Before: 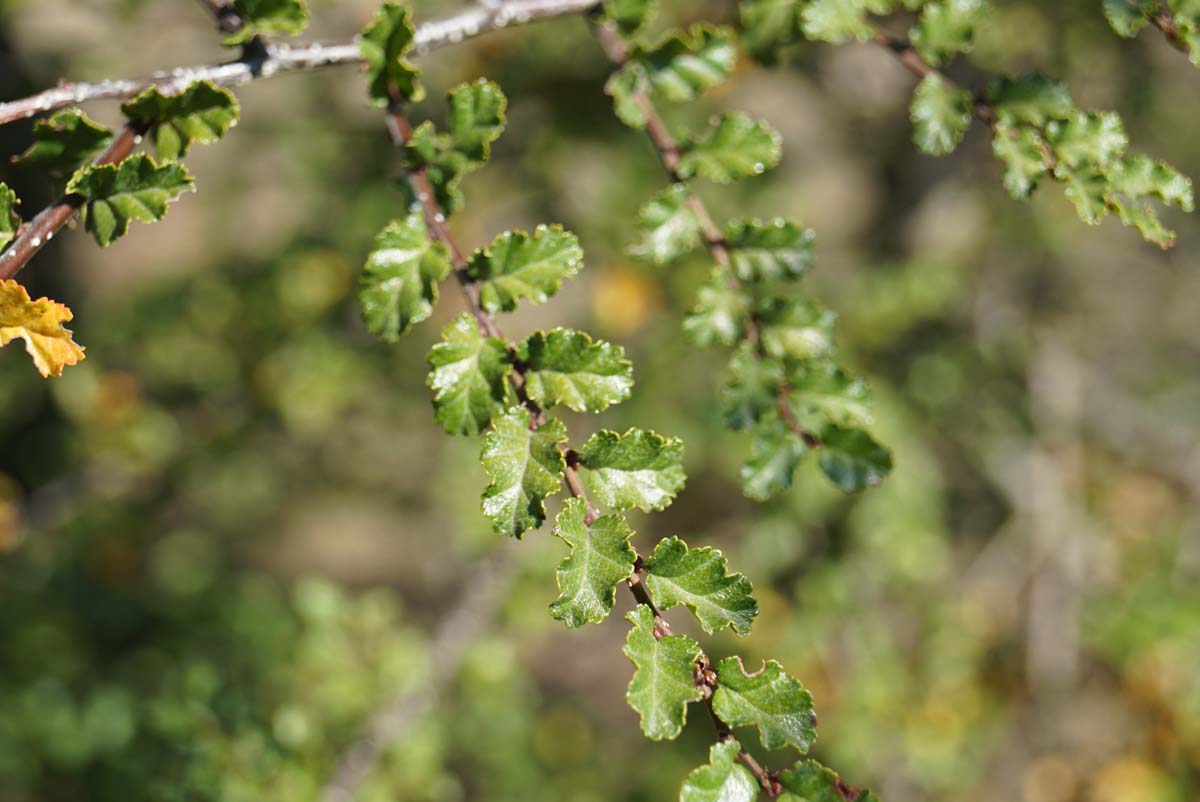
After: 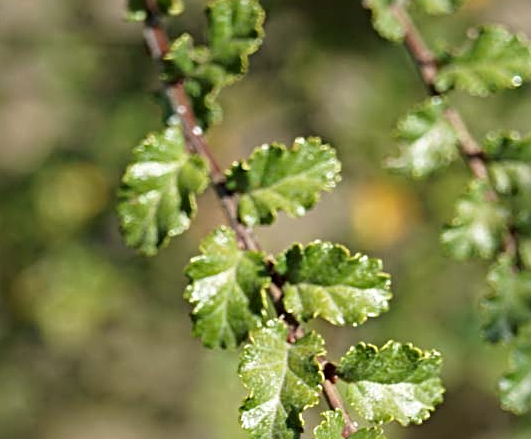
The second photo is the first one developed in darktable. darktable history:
shadows and highlights: shadows -30.74, highlights 30.61
crop: left 20.241%, top 10.857%, right 35.45%, bottom 34.396%
sharpen: radius 3.961
